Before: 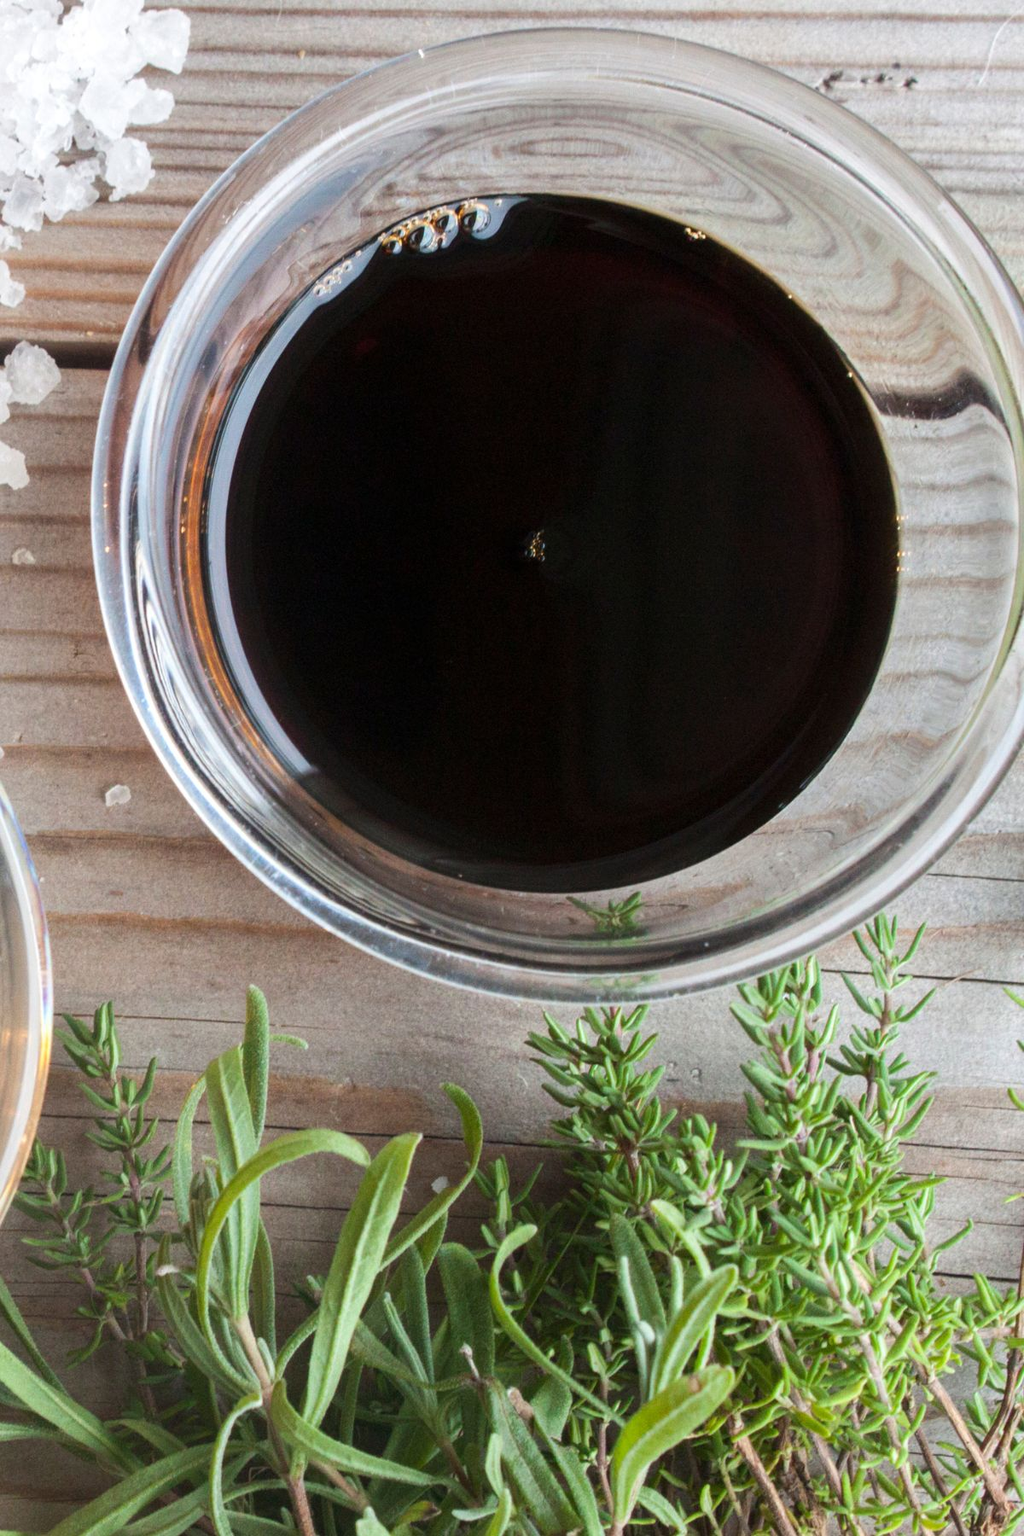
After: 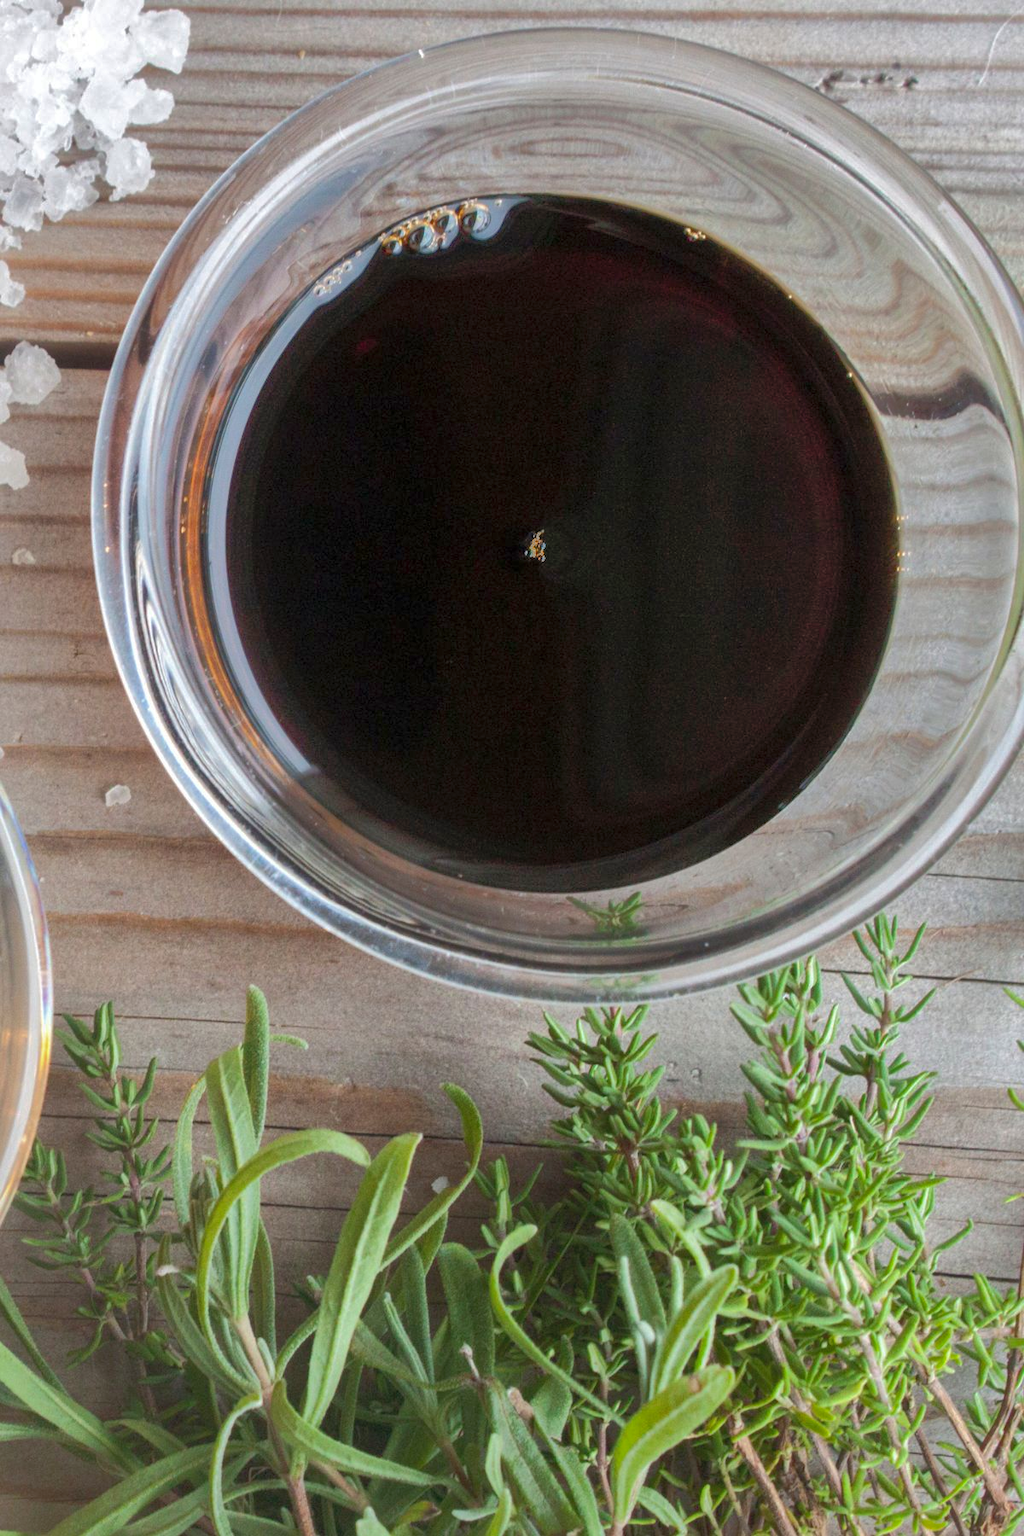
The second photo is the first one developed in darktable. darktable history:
shadows and highlights: shadows 60.75, highlights -59.82
